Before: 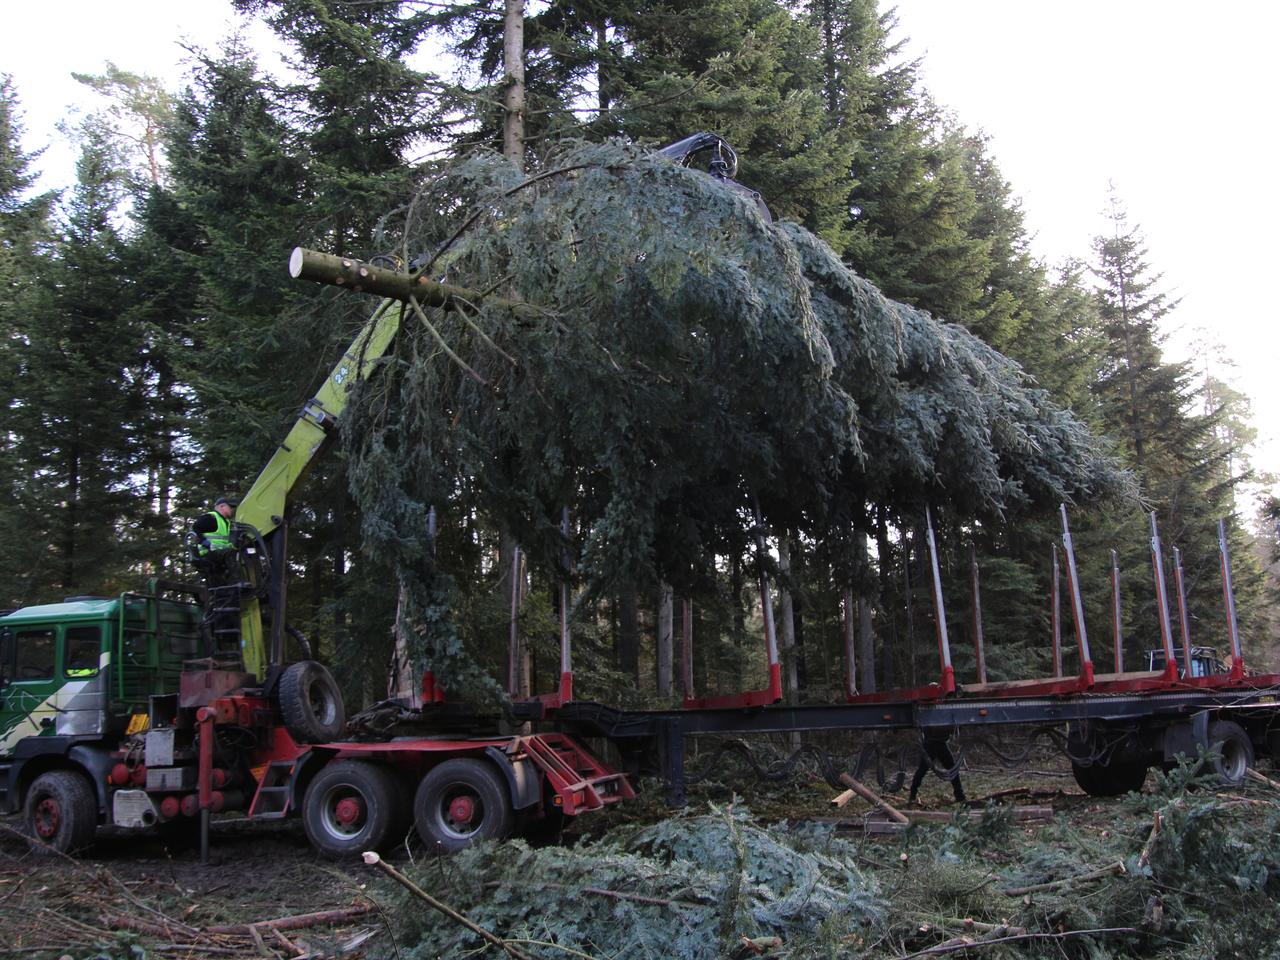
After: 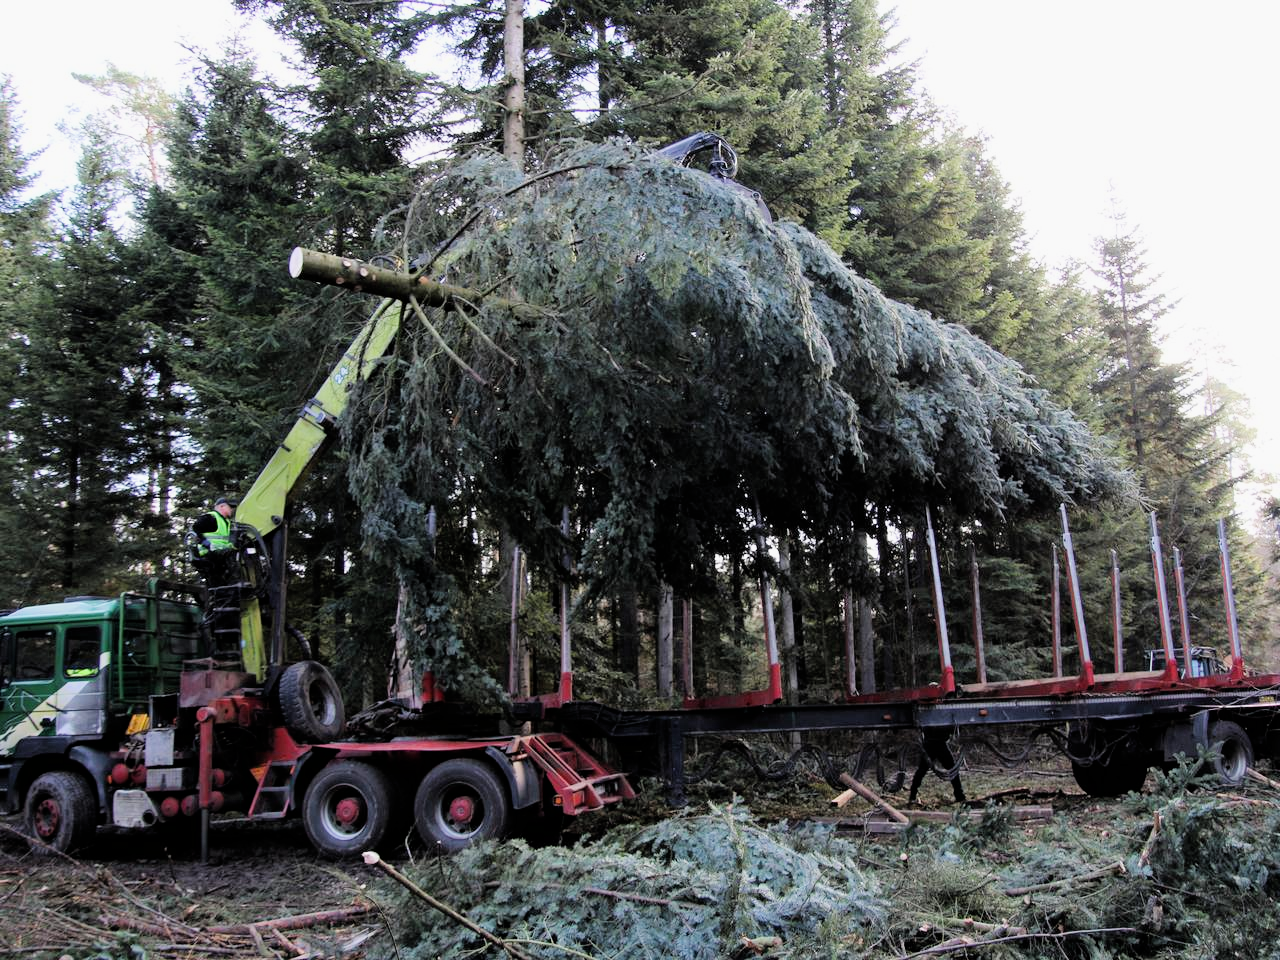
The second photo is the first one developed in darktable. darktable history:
exposure: exposure 0.943 EV, compensate highlight preservation false
filmic rgb: black relative exposure -5.13 EV, white relative exposure 3.98 EV, hardness 2.9, contrast 1.094
